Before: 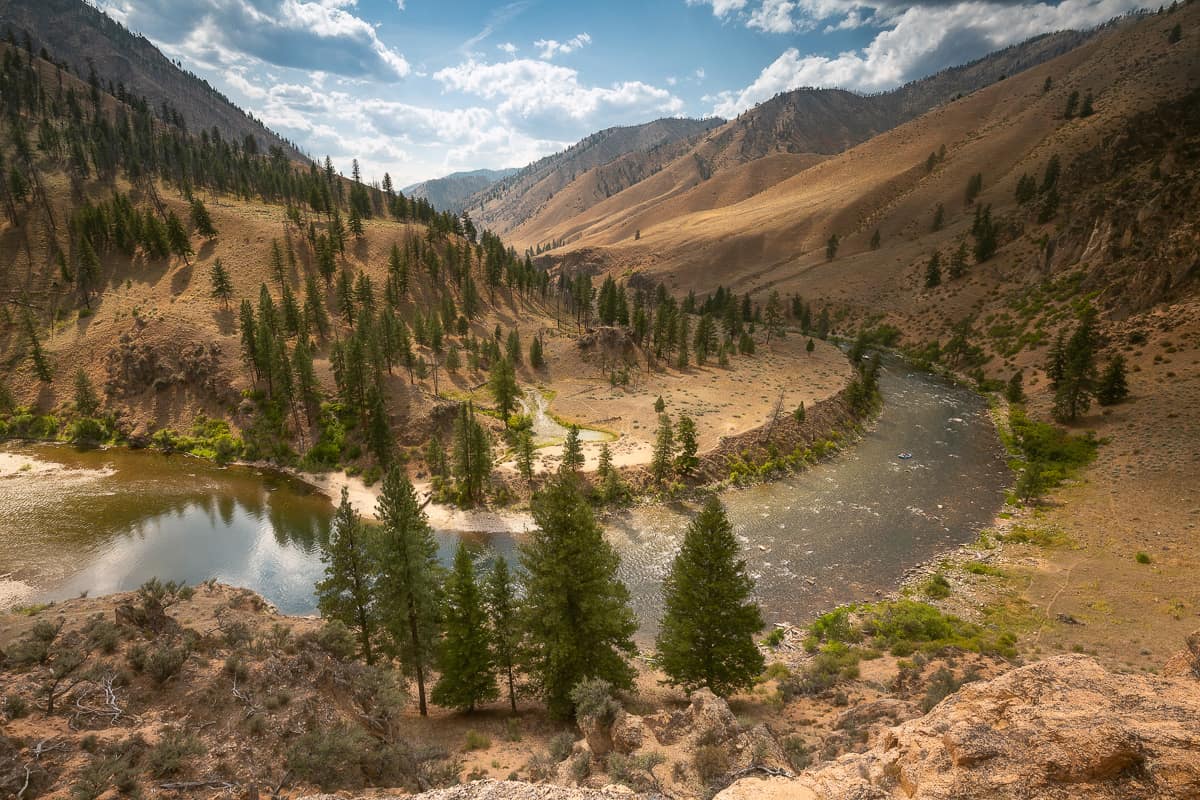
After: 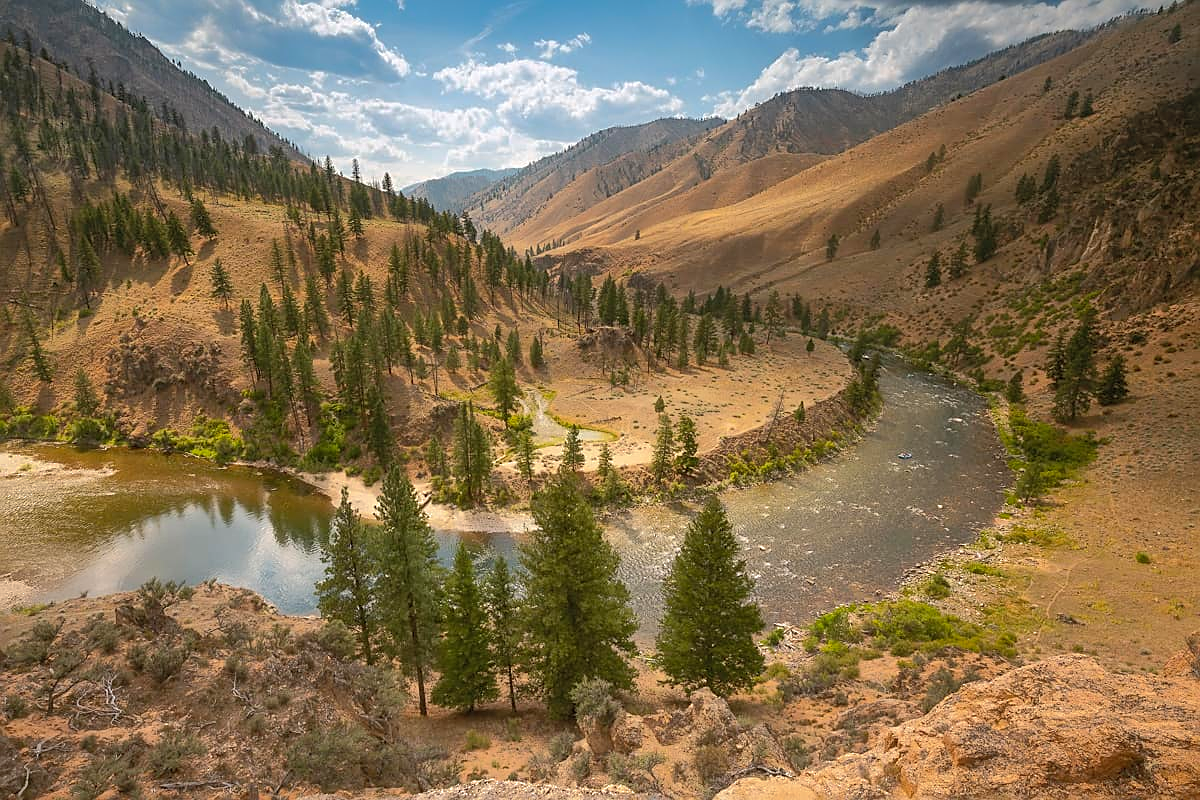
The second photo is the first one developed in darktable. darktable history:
sharpen: on, module defaults
contrast brightness saturation: contrast 0.07, brightness 0.08, saturation 0.18
shadows and highlights: shadows 40, highlights -60
